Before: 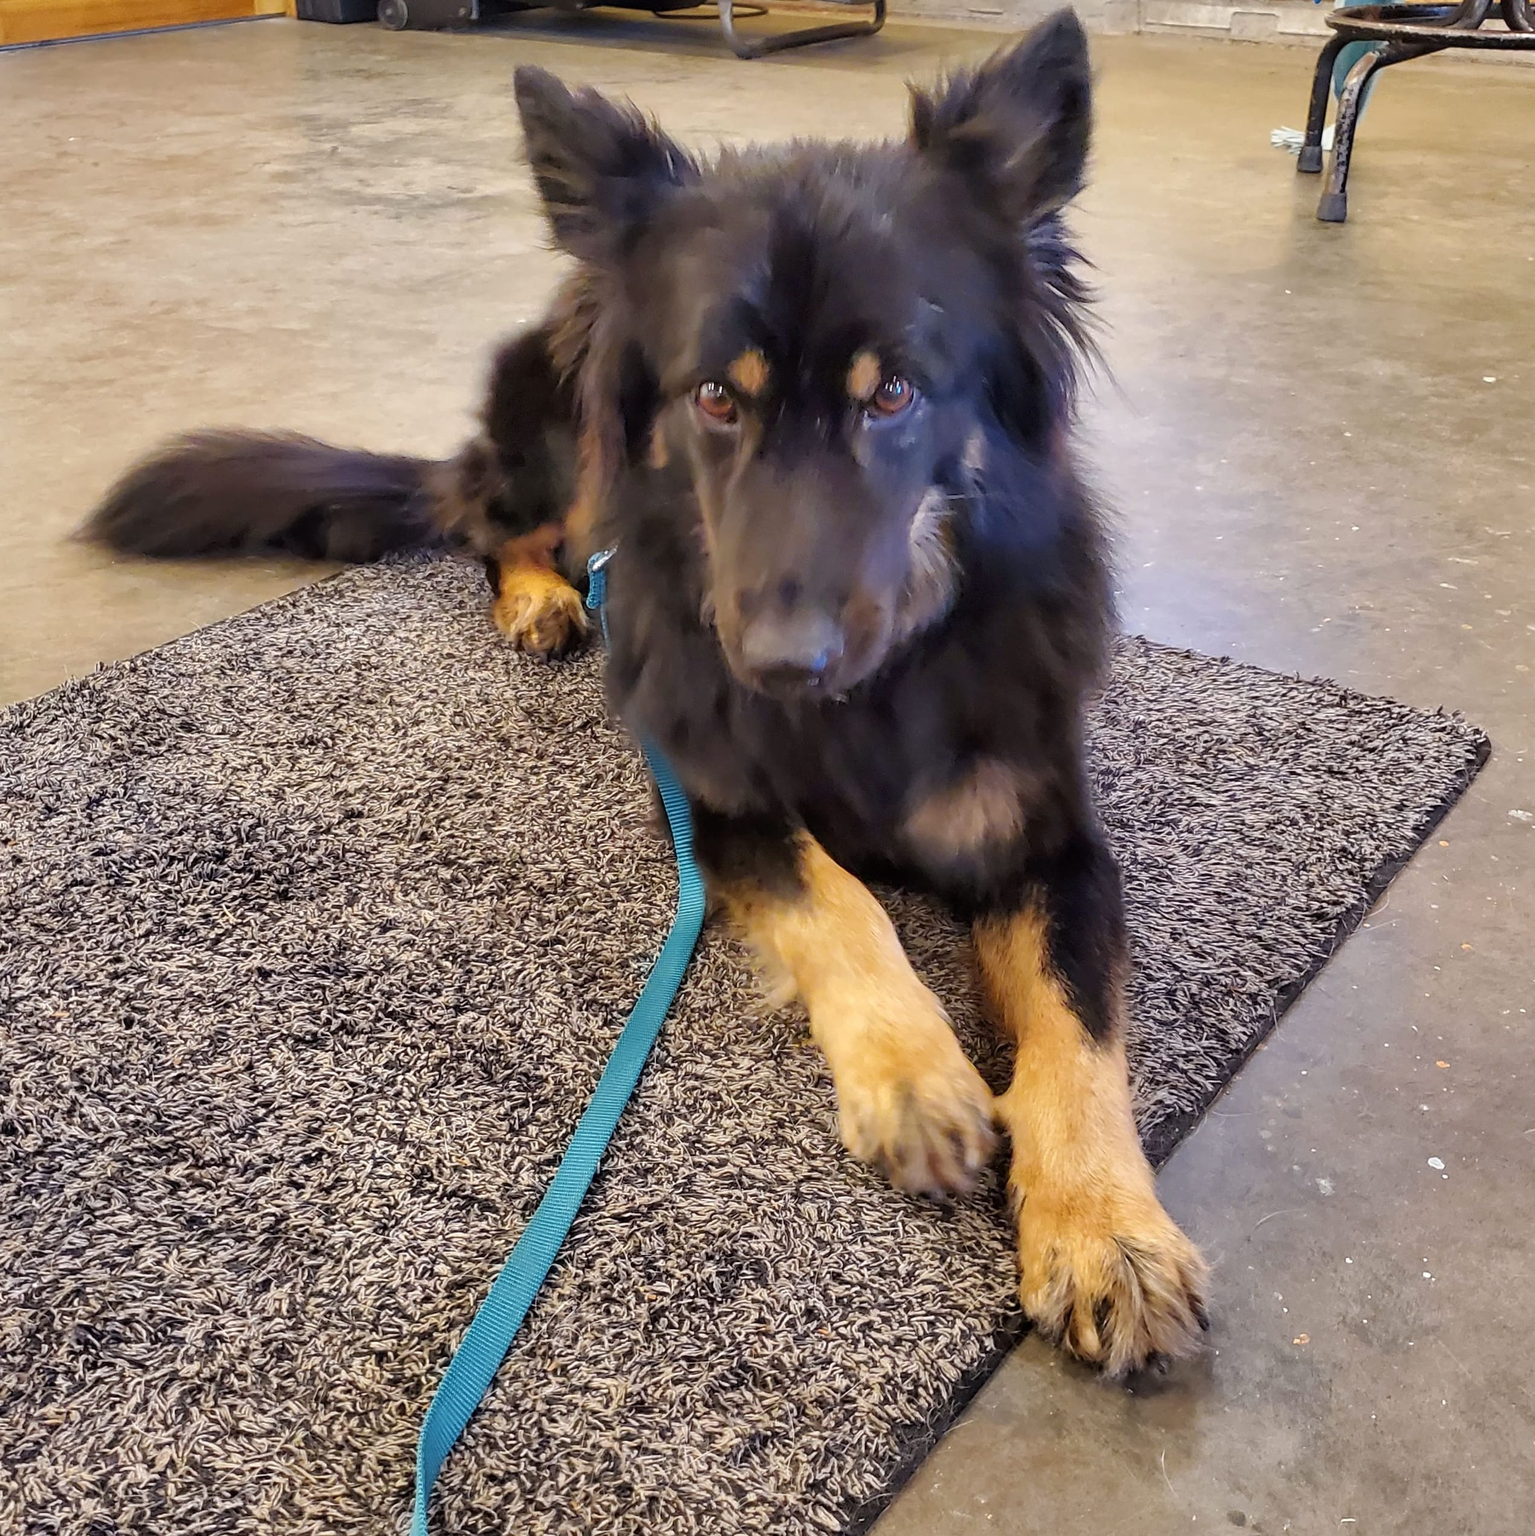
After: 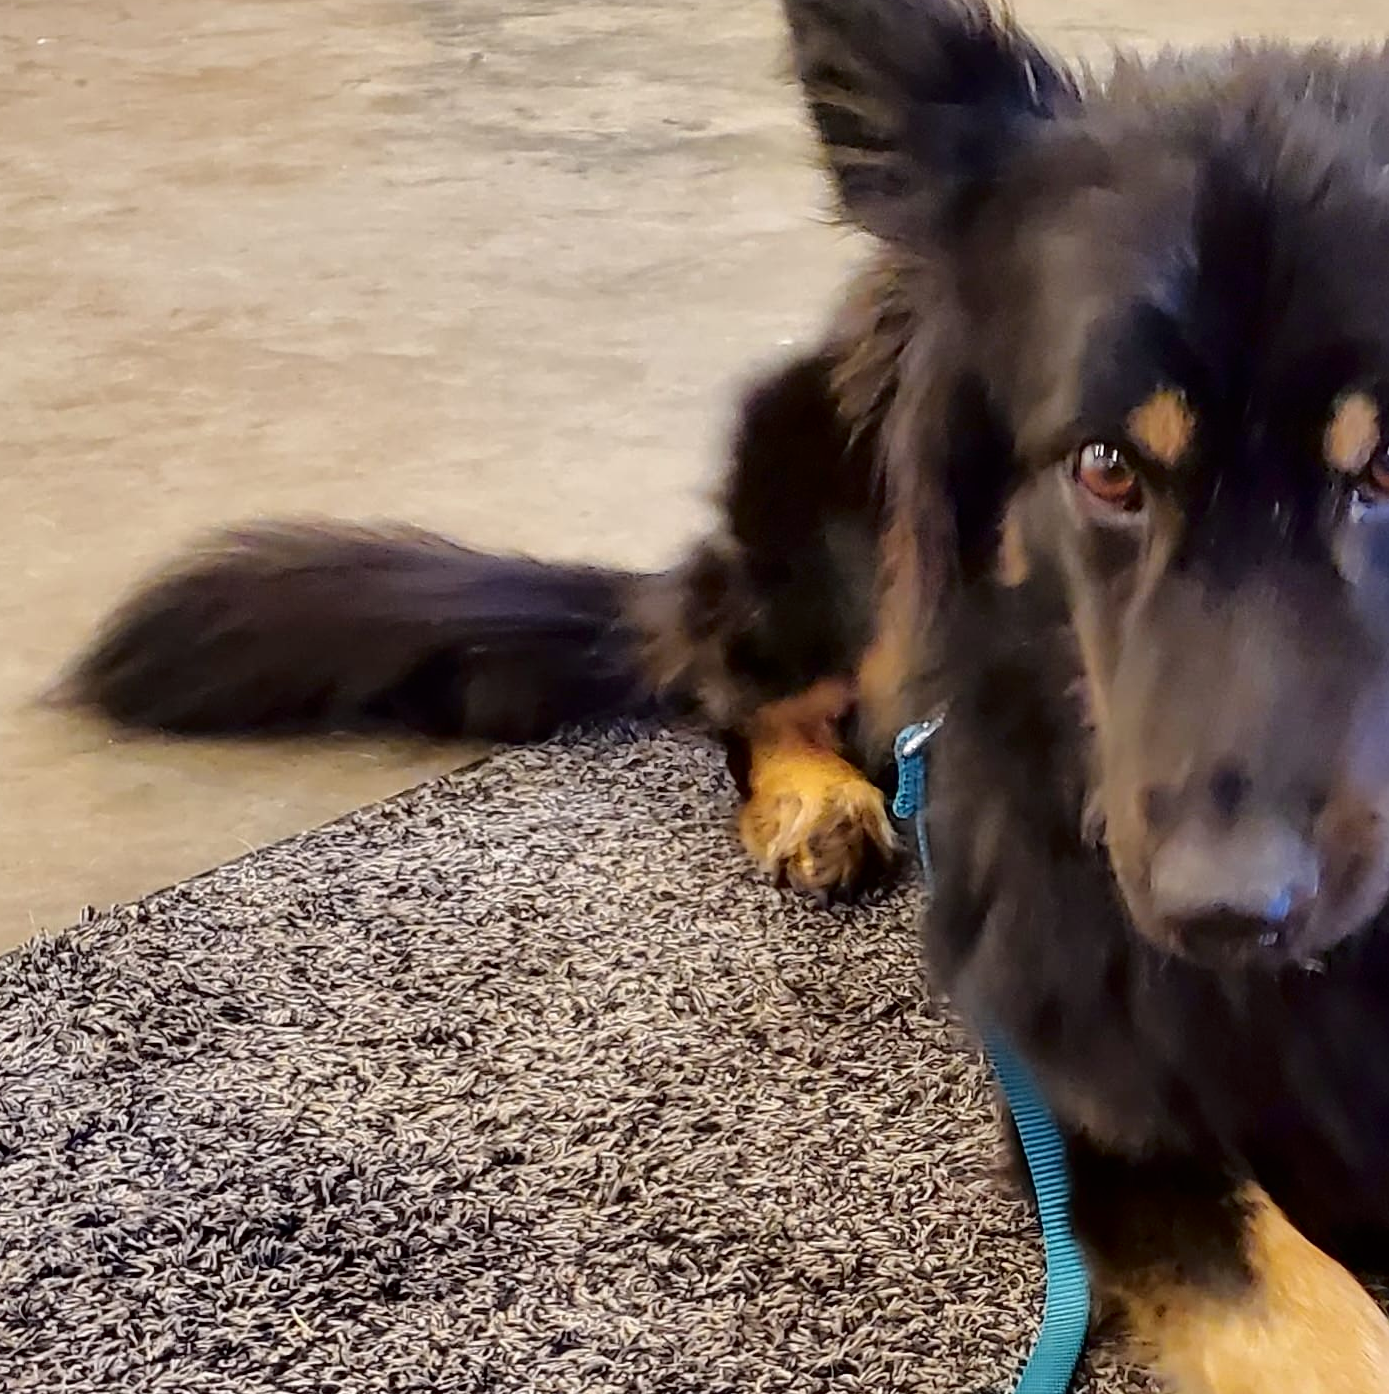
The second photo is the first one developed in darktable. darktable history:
crop and rotate: left 3.047%, top 7.509%, right 42.236%, bottom 37.598%
fill light: exposure -2 EV, width 8.6
